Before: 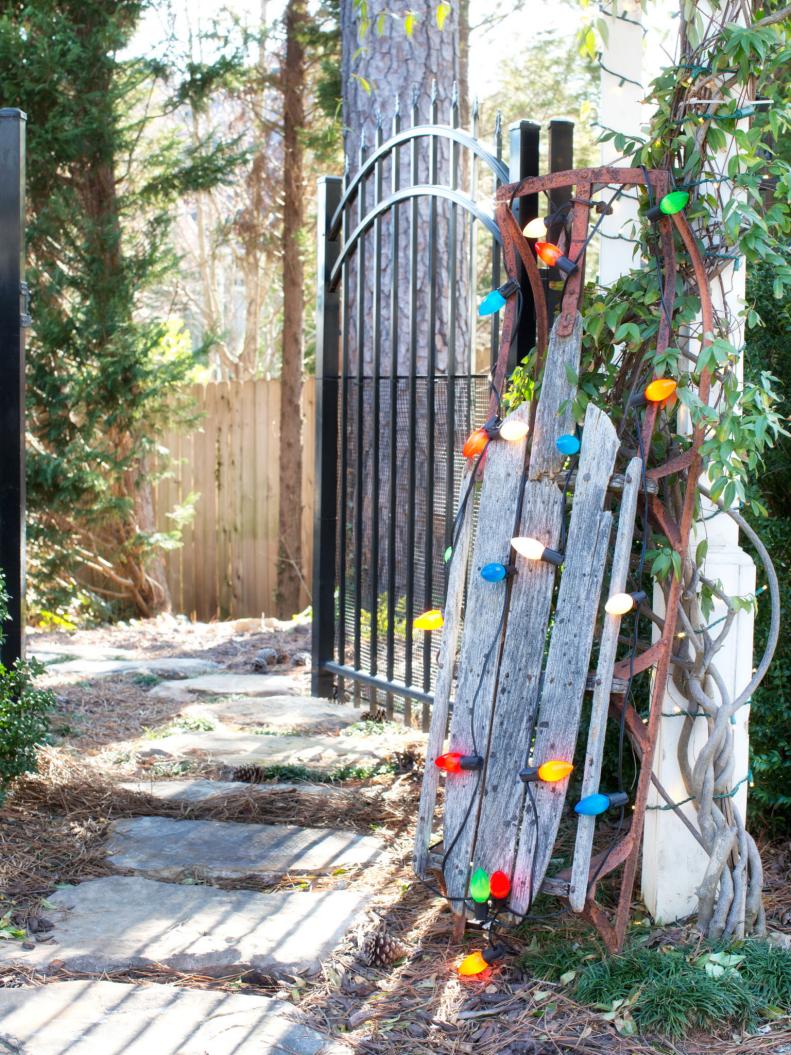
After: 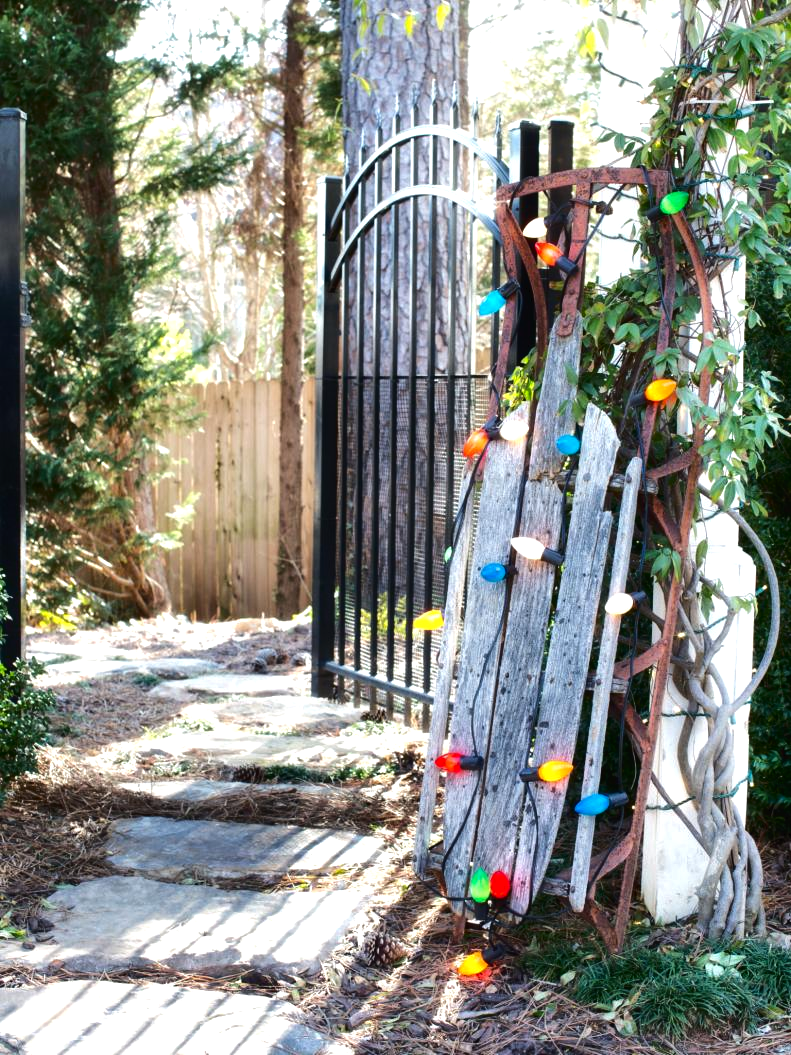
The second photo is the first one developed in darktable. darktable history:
tone equalizer: -8 EV -0.432 EV, -7 EV -0.415 EV, -6 EV -0.355 EV, -5 EV -0.24 EV, -3 EV 0.204 EV, -2 EV 0.306 EV, -1 EV 0.372 EV, +0 EV 0.421 EV, edges refinement/feathering 500, mask exposure compensation -1.57 EV, preserve details no
tone curve: curves: ch0 [(0, 0) (0.003, 0.019) (0.011, 0.022) (0.025, 0.027) (0.044, 0.037) (0.069, 0.049) (0.1, 0.066) (0.136, 0.091) (0.177, 0.125) (0.224, 0.159) (0.277, 0.206) (0.335, 0.266) (0.399, 0.332) (0.468, 0.411) (0.543, 0.492) (0.623, 0.577) (0.709, 0.668) (0.801, 0.767) (0.898, 0.869) (1, 1)], color space Lab, independent channels, preserve colors none
